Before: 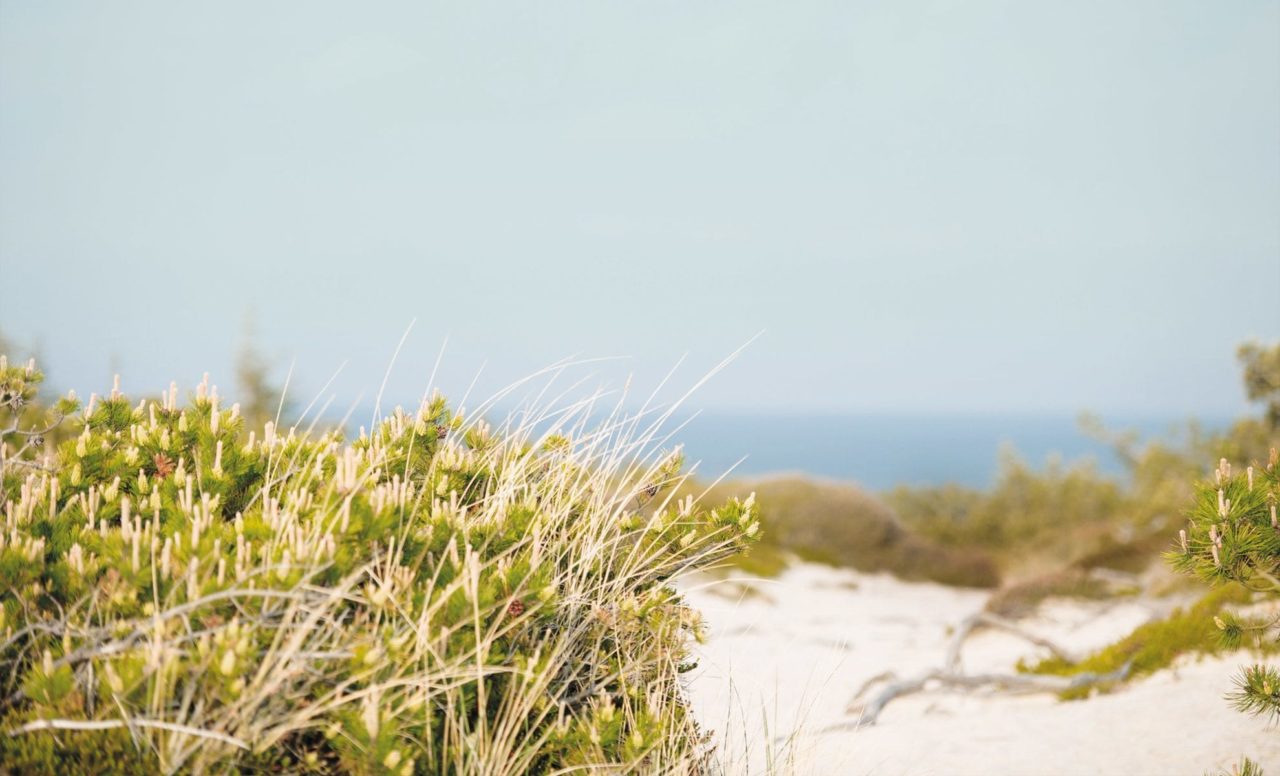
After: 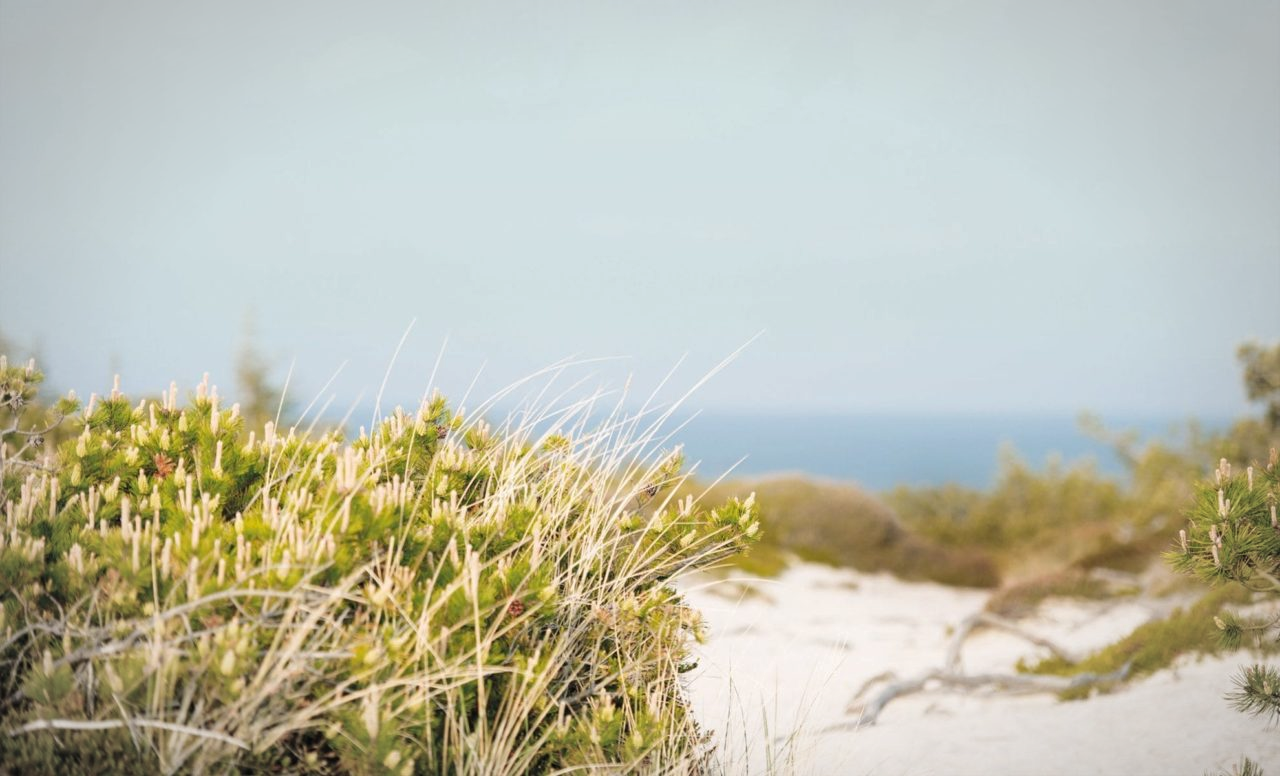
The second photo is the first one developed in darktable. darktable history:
vignetting: brightness -0.264, automatic ratio true
tone equalizer: edges refinement/feathering 500, mask exposure compensation -1.57 EV, preserve details no
